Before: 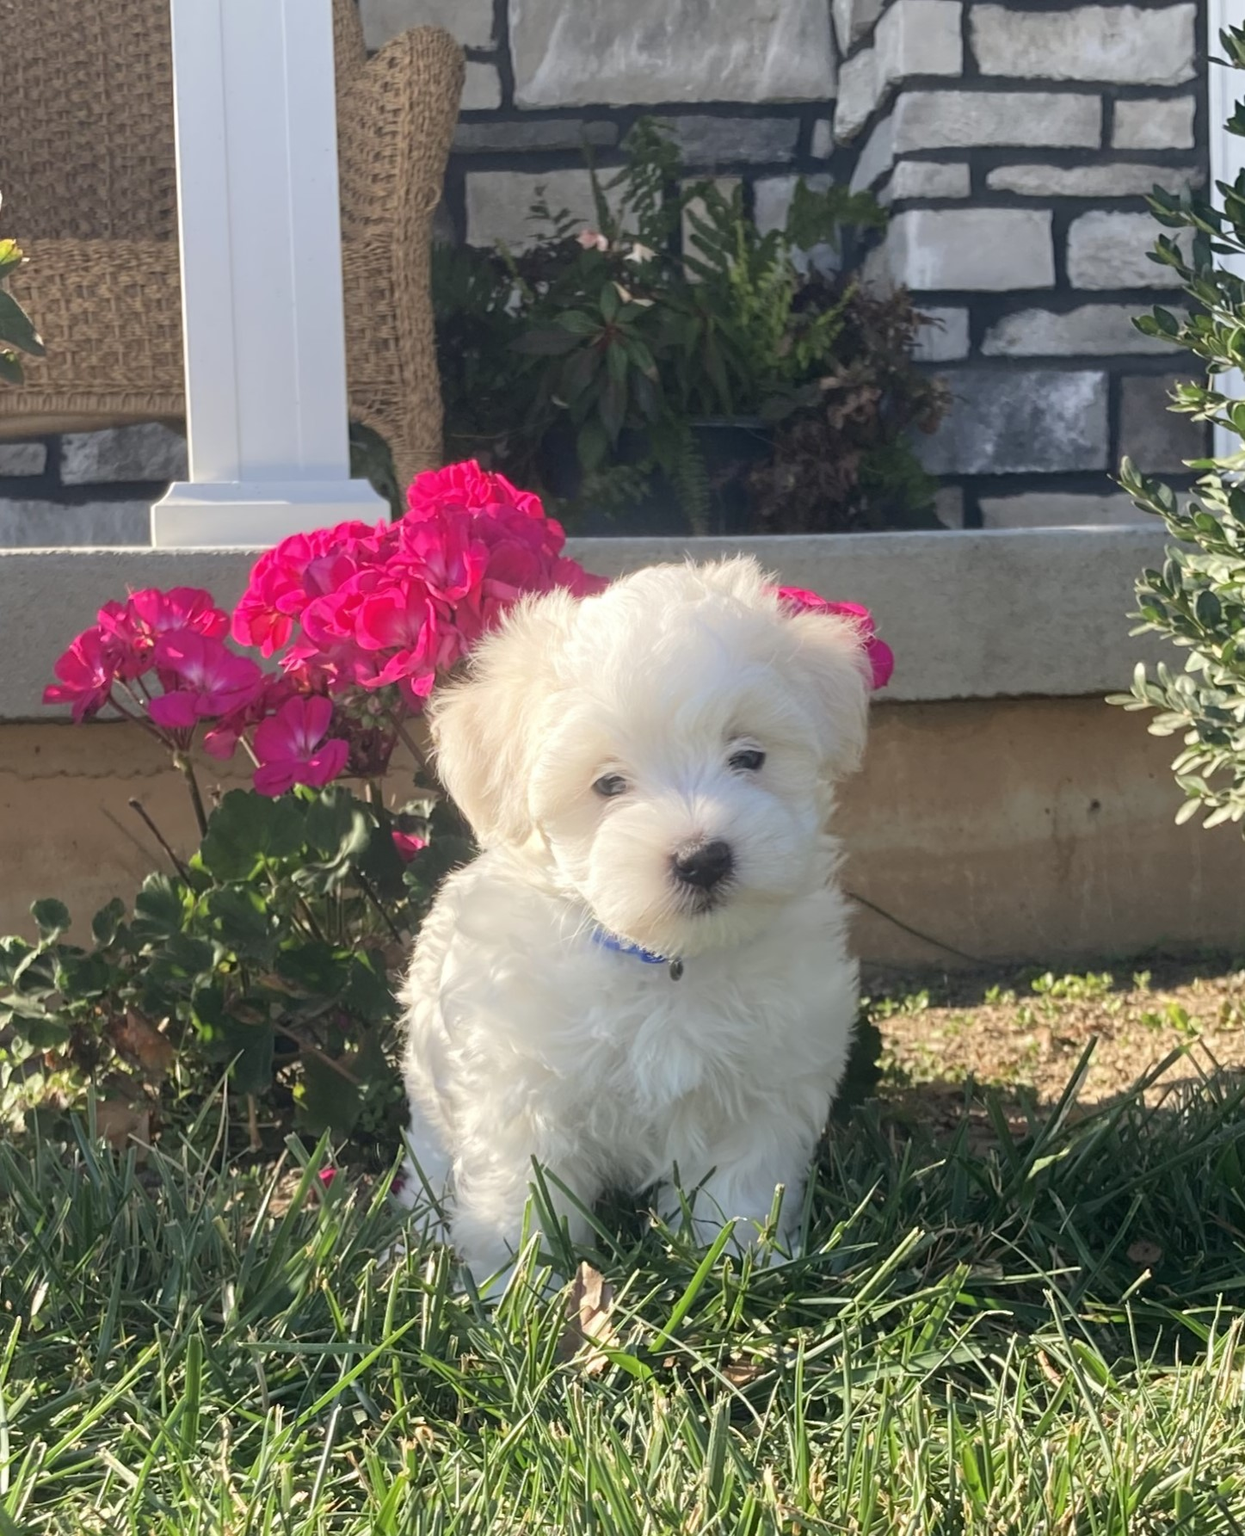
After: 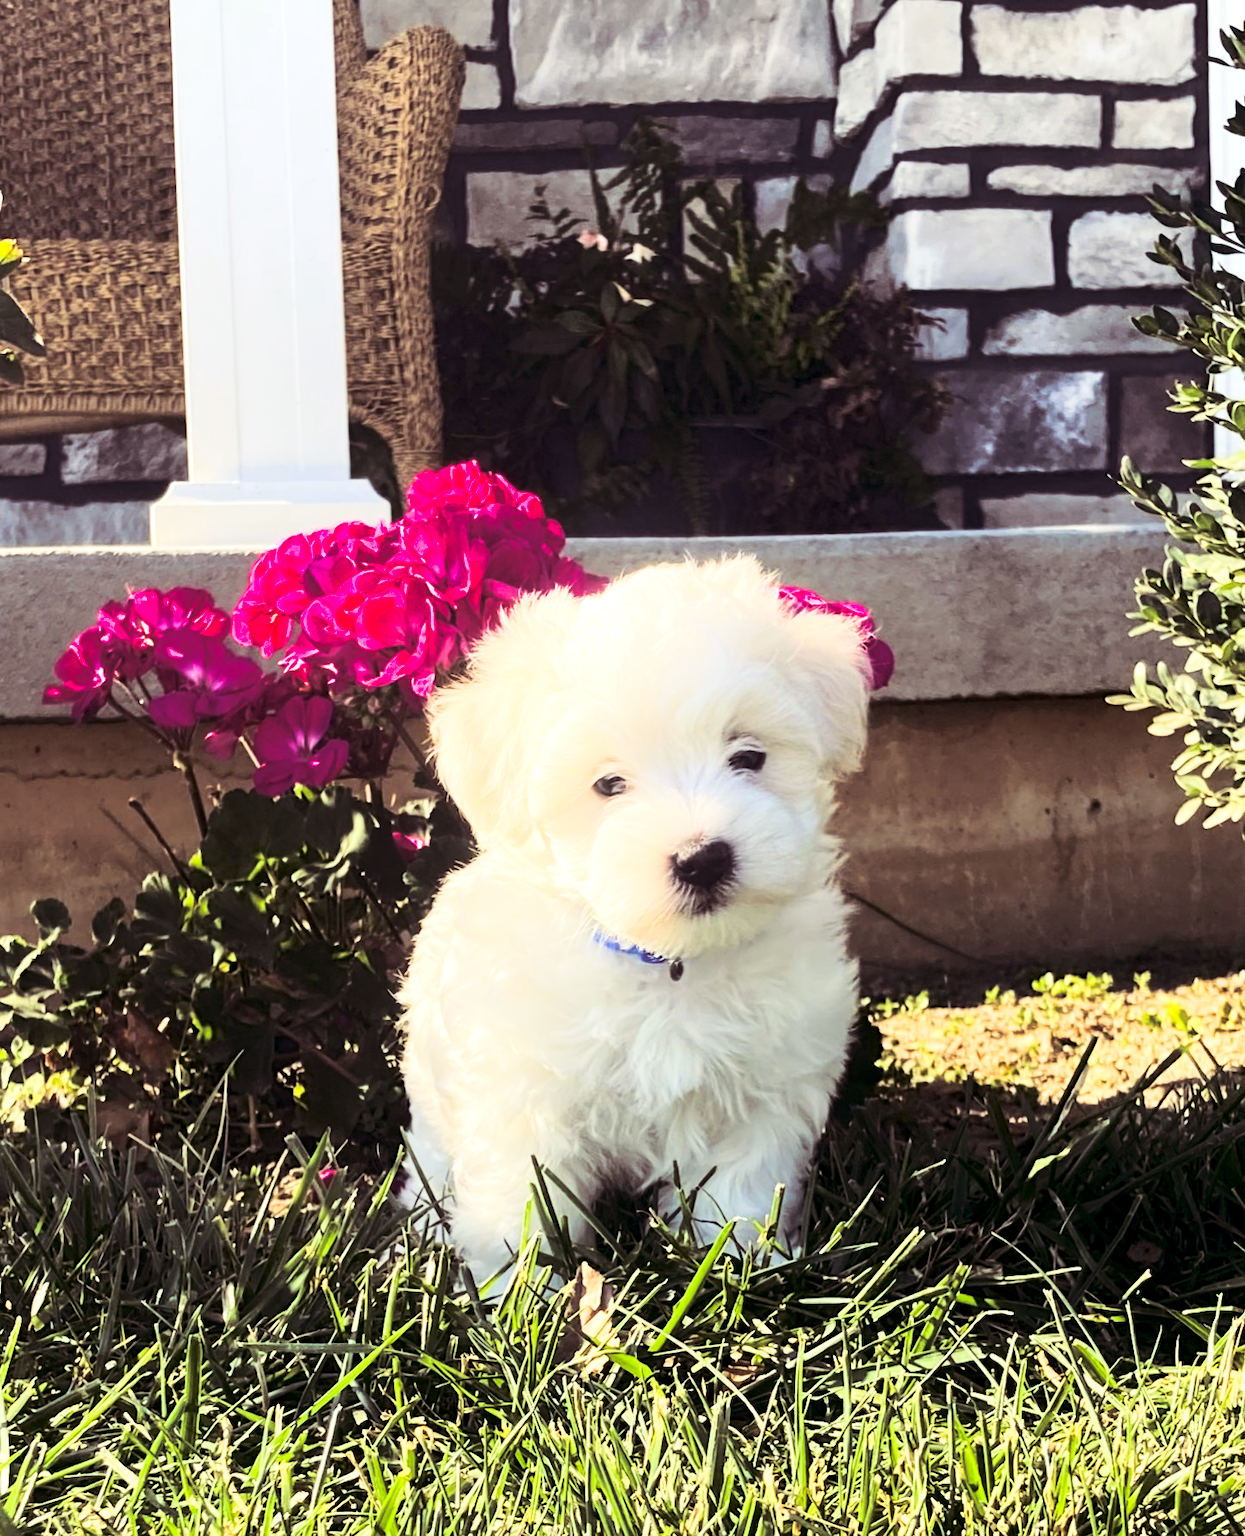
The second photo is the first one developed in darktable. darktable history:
split-toning: shadows › saturation 0.24, highlights › hue 54°, highlights › saturation 0.24
contrast brightness saturation: contrast 0.4, brightness 0.1, saturation 0.21
color balance rgb: shadows lift › luminance -21.66%, shadows lift › chroma 6.57%, shadows lift › hue 270°, power › chroma 0.68%, power › hue 60°, highlights gain › luminance 6.08%, highlights gain › chroma 1.33%, highlights gain › hue 90°, global offset › luminance -0.87%, perceptual saturation grading › global saturation 26.86%, perceptual saturation grading › highlights -28.39%, perceptual saturation grading › mid-tones 15.22%, perceptual saturation grading › shadows 33.98%, perceptual brilliance grading › highlights 10%, perceptual brilliance grading › mid-tones 5%
